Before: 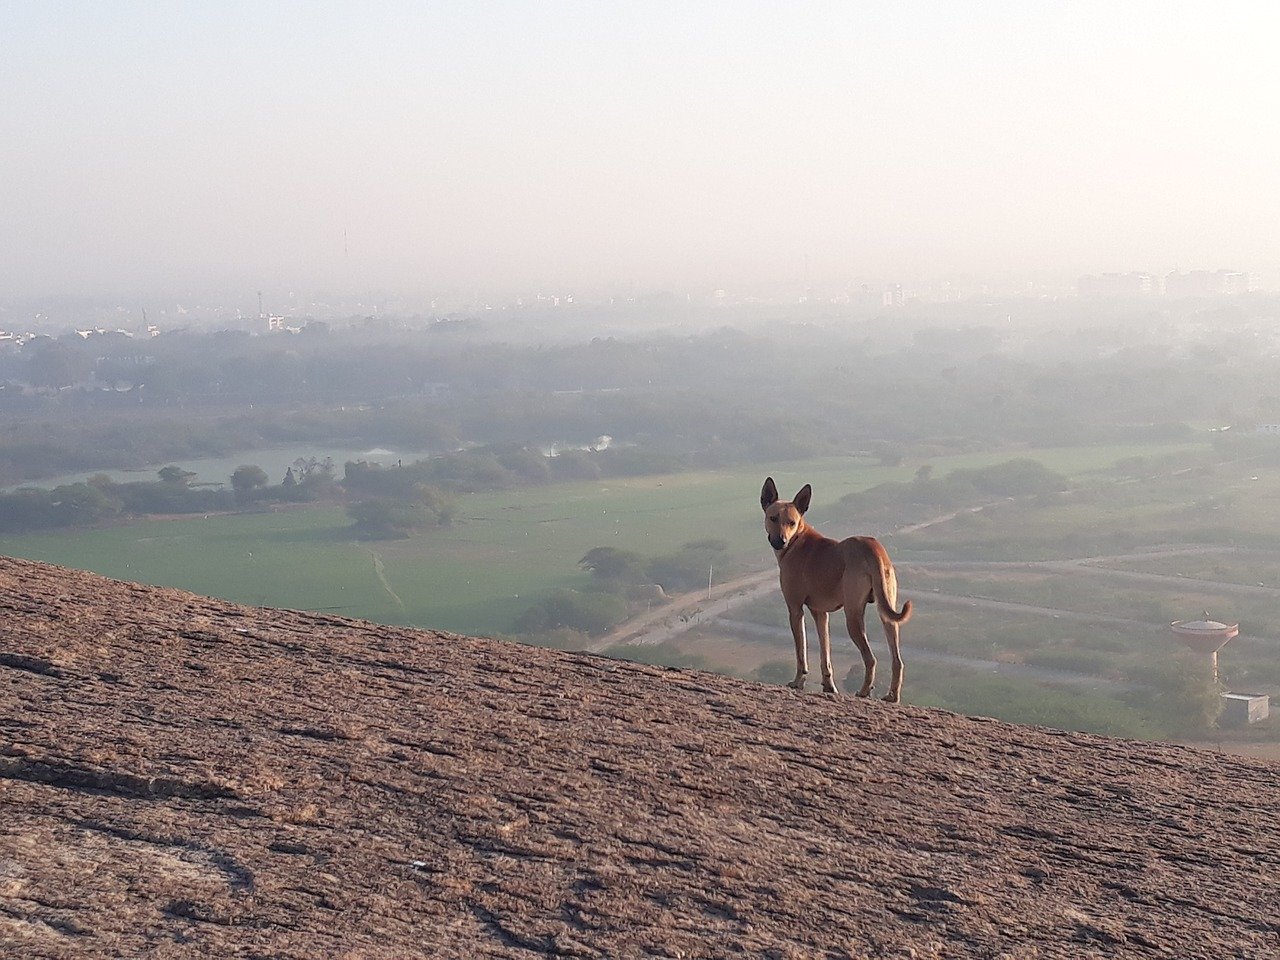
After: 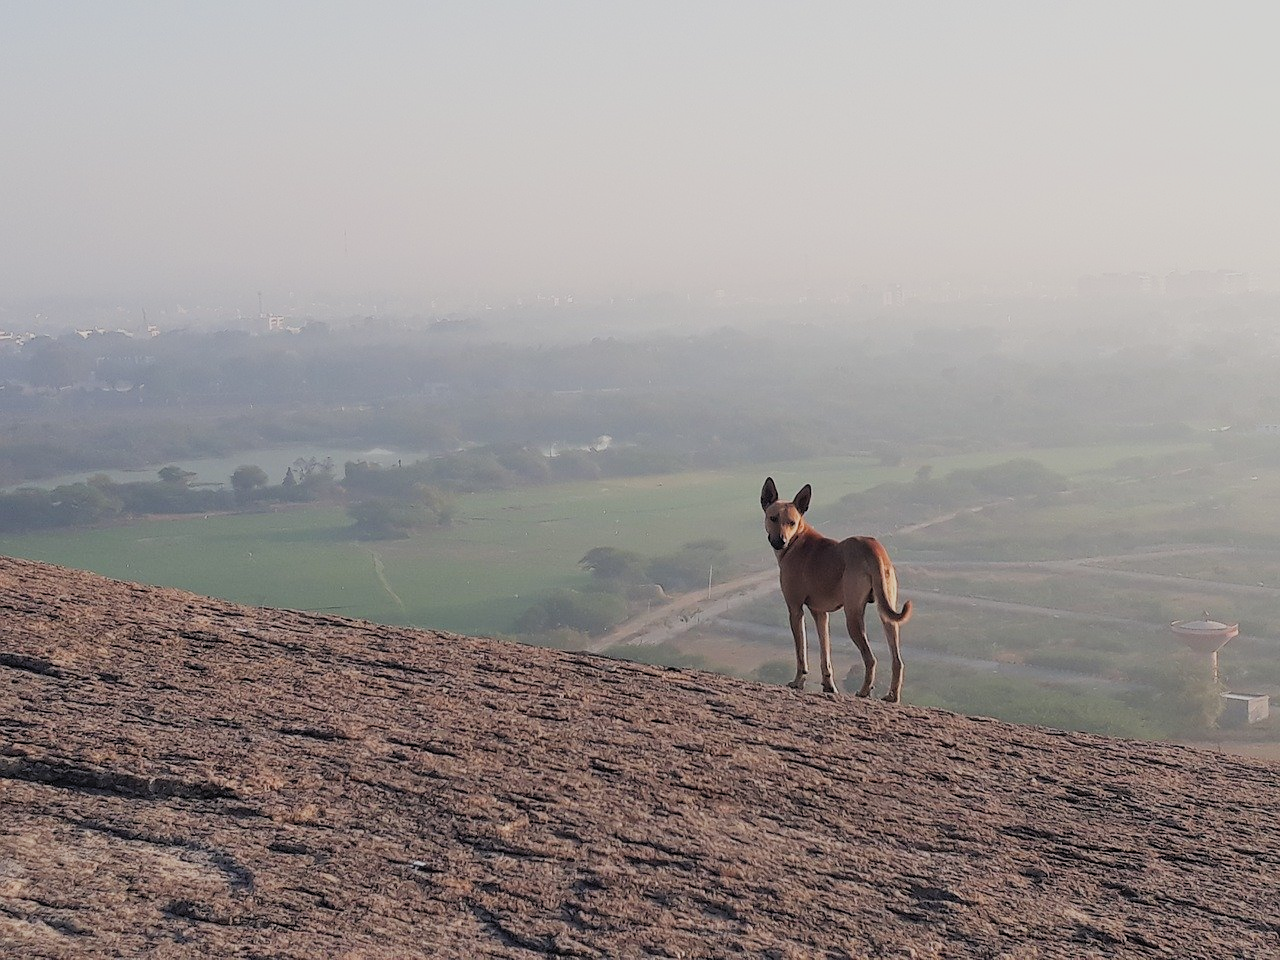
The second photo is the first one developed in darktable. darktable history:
filmic rgb: black relative exposure -7.09 EV, white relative exposure 5.35 EV, hardness 3.02, add noise in highlights 0.001, color science v3 (2019), use custom middle-gray values true, iterations of high-quality reconstruction 0, contrast in highlights soft
shadows and highlights: shadows 43.19, highlights 7.69
